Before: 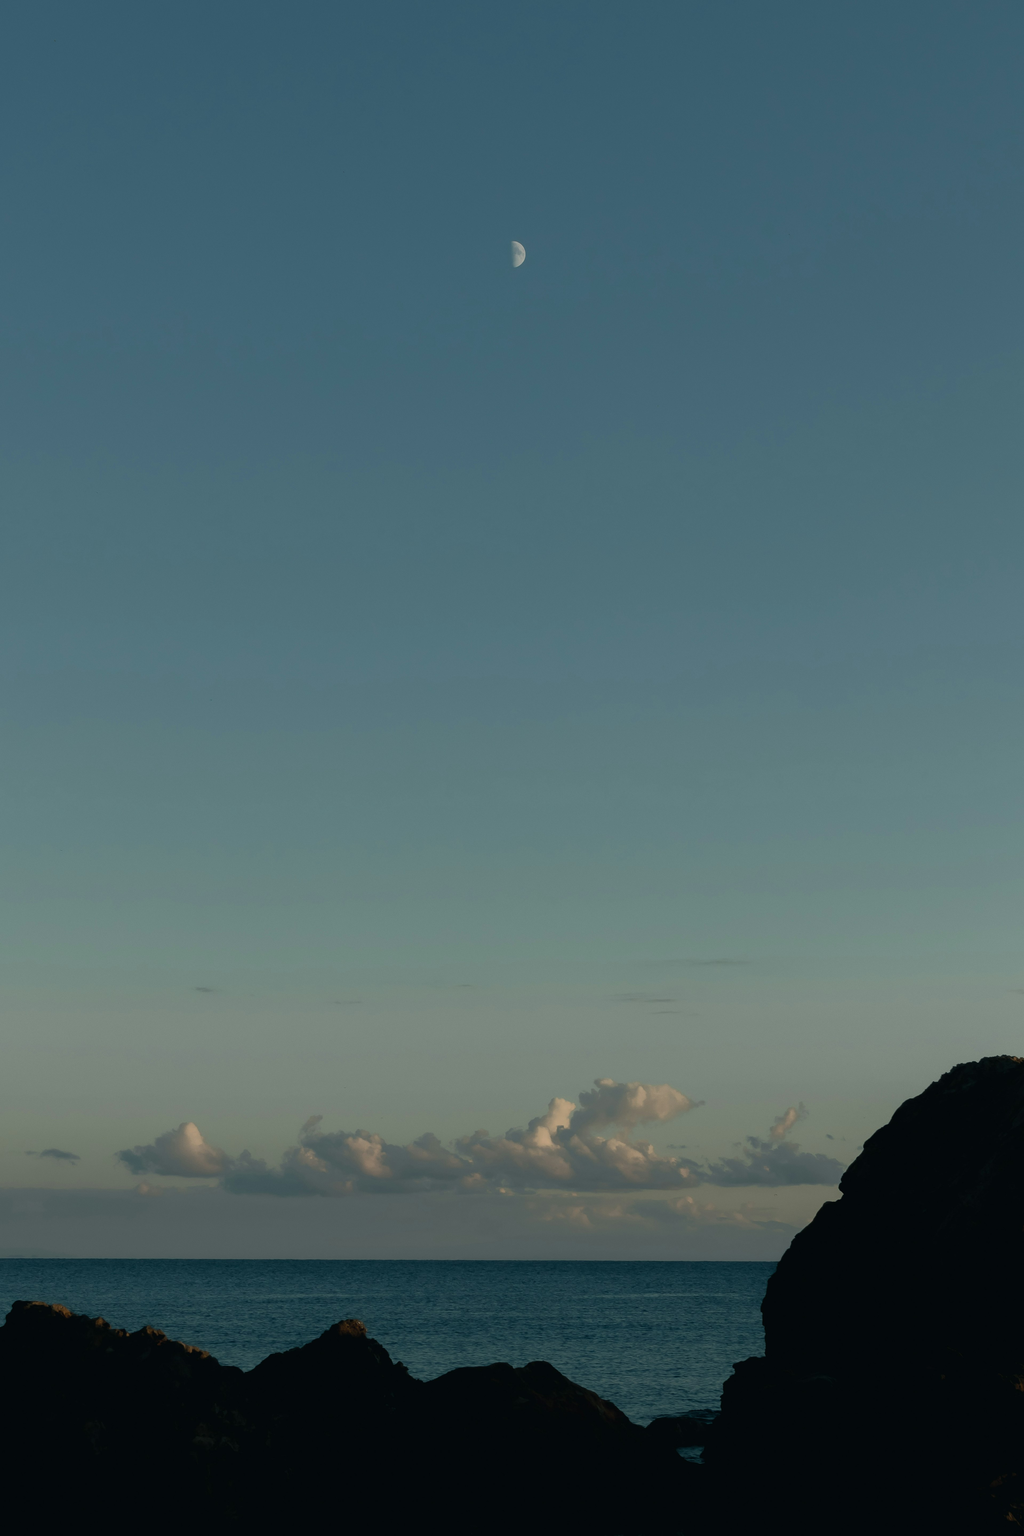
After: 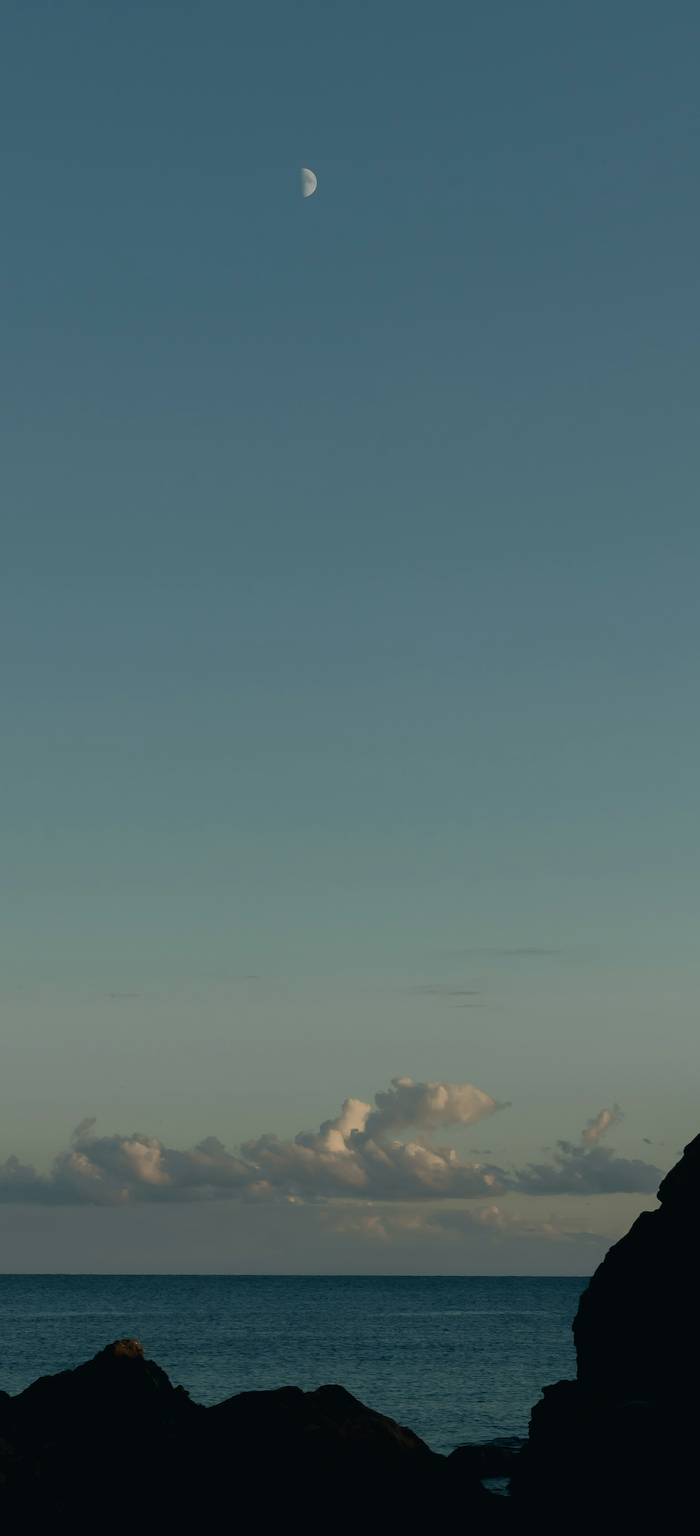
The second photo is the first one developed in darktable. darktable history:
crop and rotate: left 22.873%, top 5.625%, right 14.093%, bottom 2.273%
